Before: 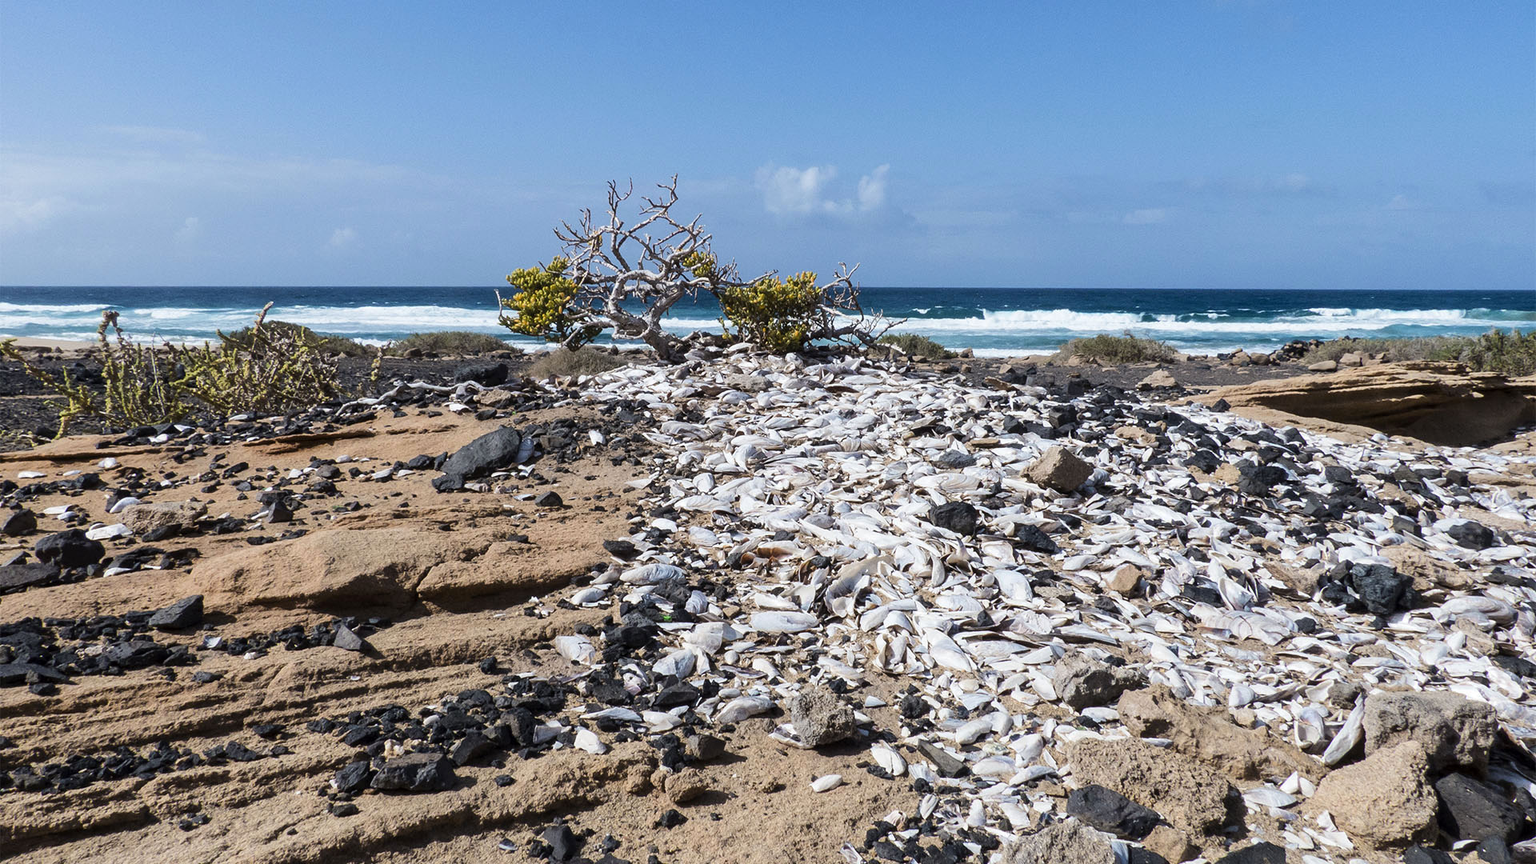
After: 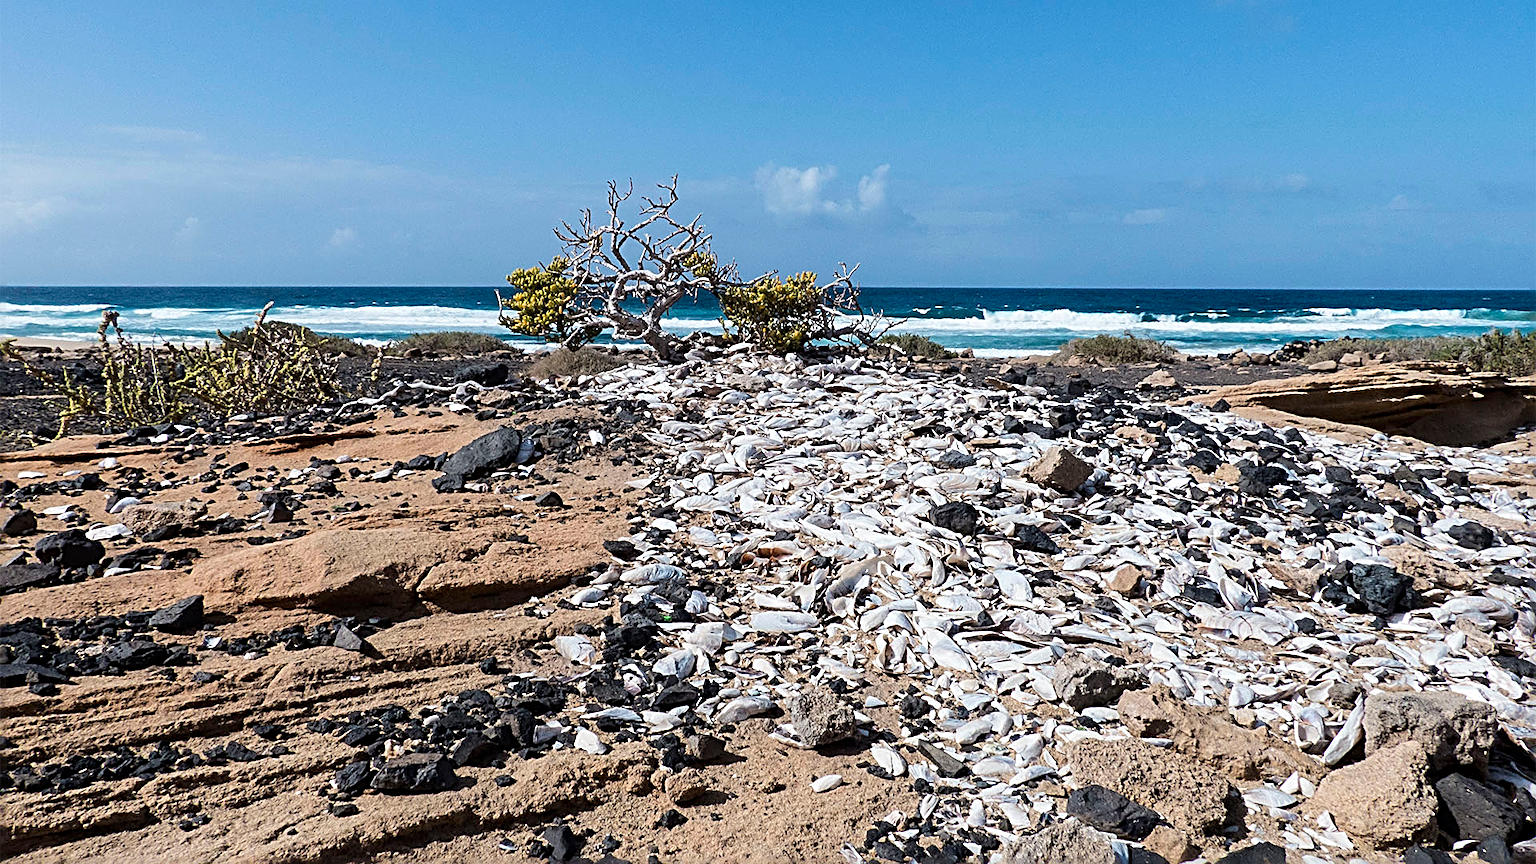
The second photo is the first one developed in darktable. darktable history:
sharpen: radius 3.058, amount 0.77
